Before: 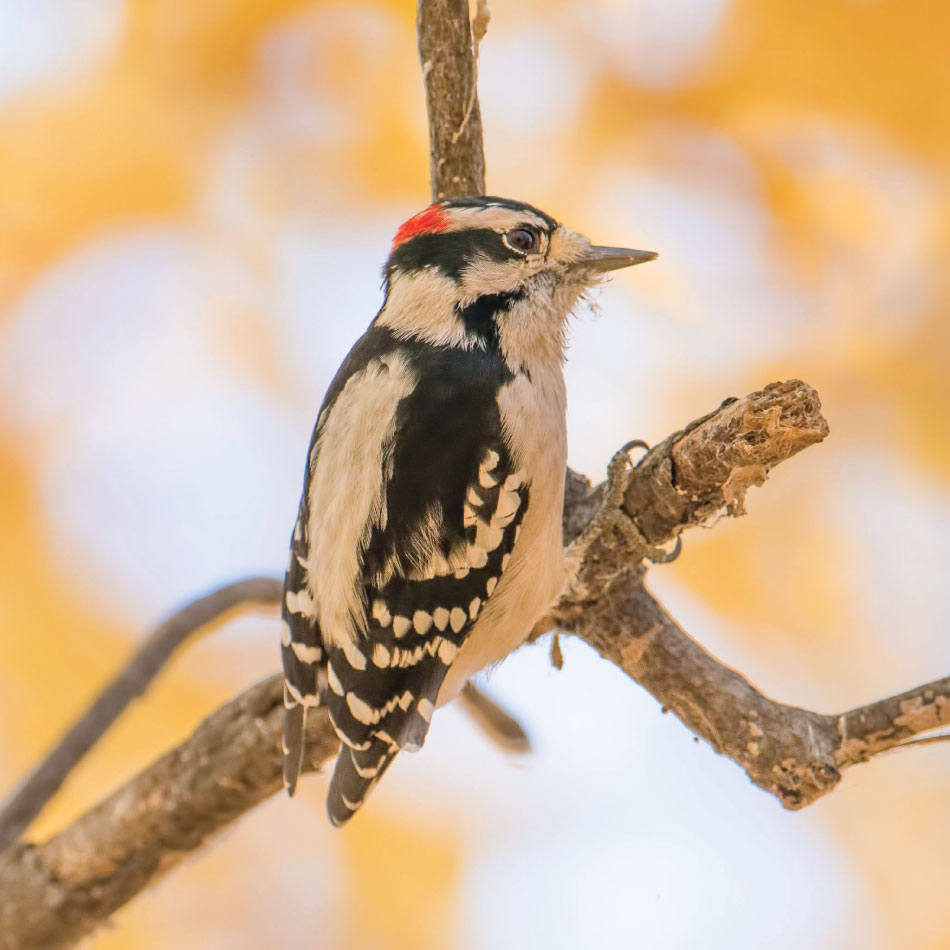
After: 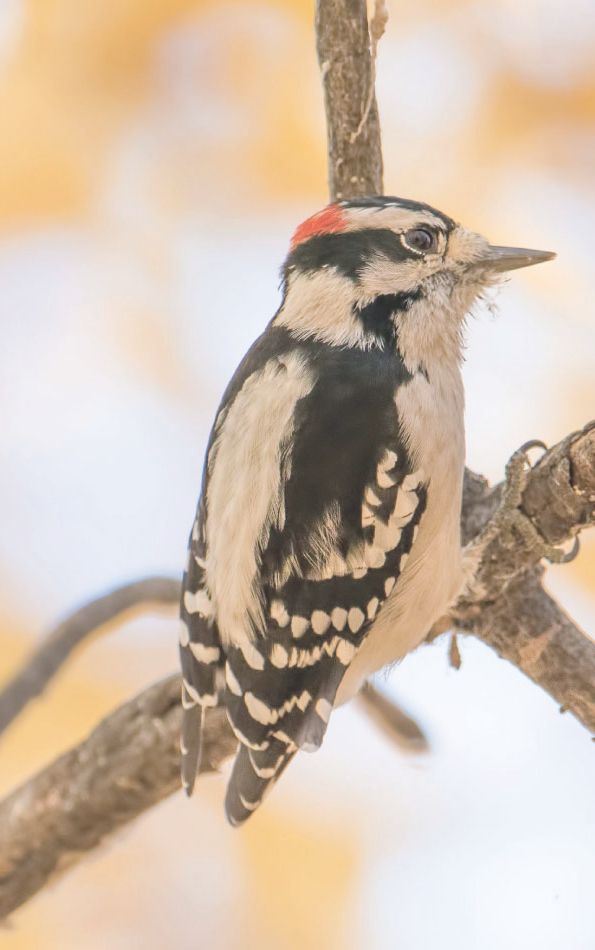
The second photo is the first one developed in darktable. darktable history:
exposure: exposure 0.658 EV, compensate highlight preservation false
crop: left 10.759%, right 26.523%
contrast brightness saturation: contrast -0.261, saturation -0.423
